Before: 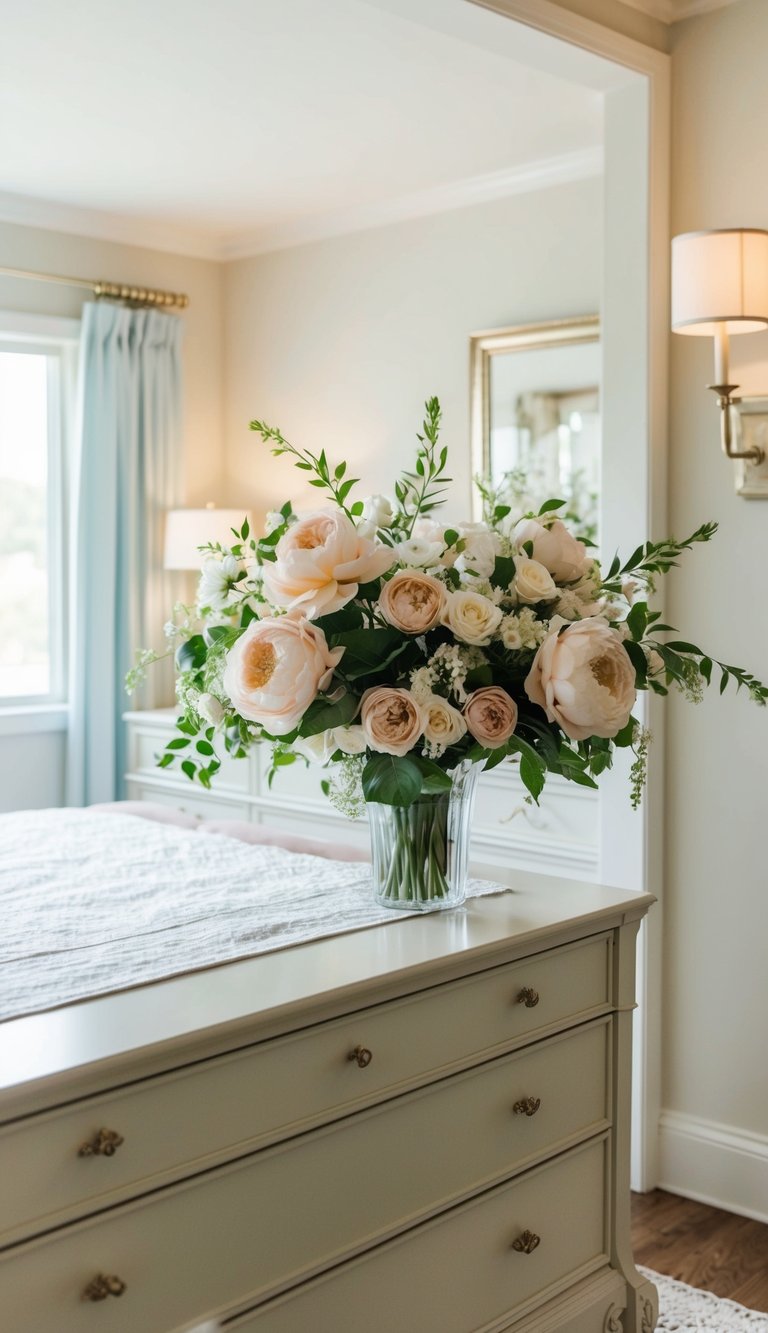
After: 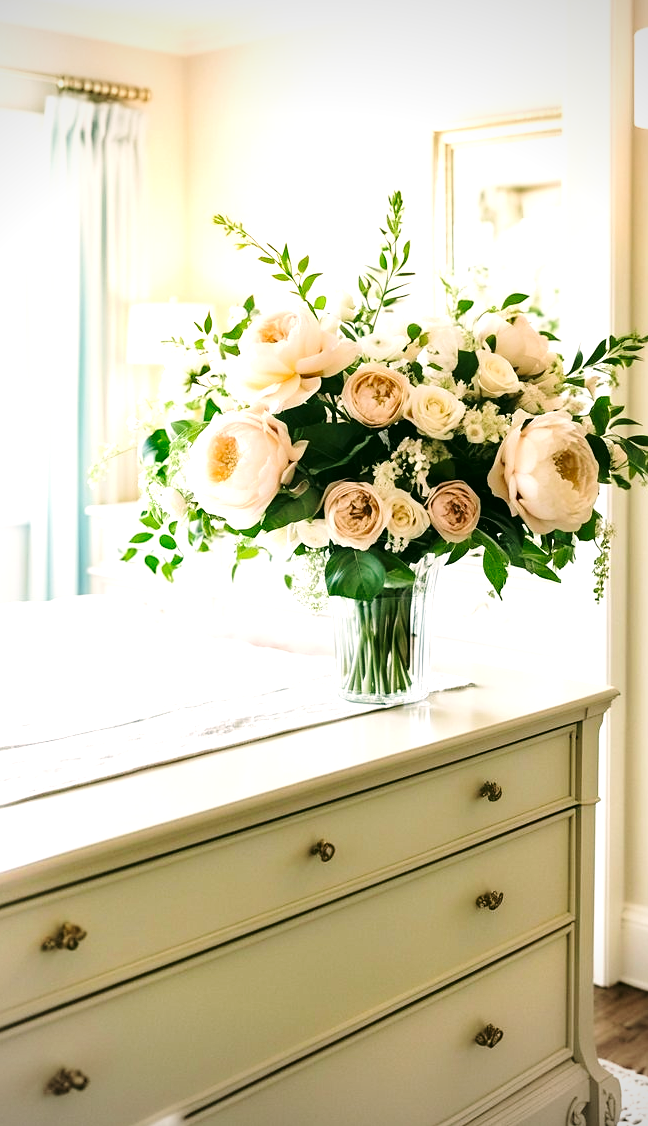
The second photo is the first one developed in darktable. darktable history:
crop and rotate: left 4.842%, top 15.51%, right 10.668%
sharpen: radius 1.458, amount 0.398, threshold 1.271
base curve: curves: ch0 [(0, 0) (0.028, 0.03) (0.121, 0.232) (0.46, 0.748) (0.859, 0.968) (1, 1)], preserve colors none
velvia: on, module defaults
color correction: highlights a* 4.02, highlights b* 4.98, shadows a* -7.55, shadows b* 4.98
shadows and highlights: radius 110.86, shadows 51.09, white point adjustment 9.16, highlights -4.17, highlights color adjustment 32.2%, soften with gaussian
exposure: compensate highlight preservation false
vignetting: fall-off start 79.88%
